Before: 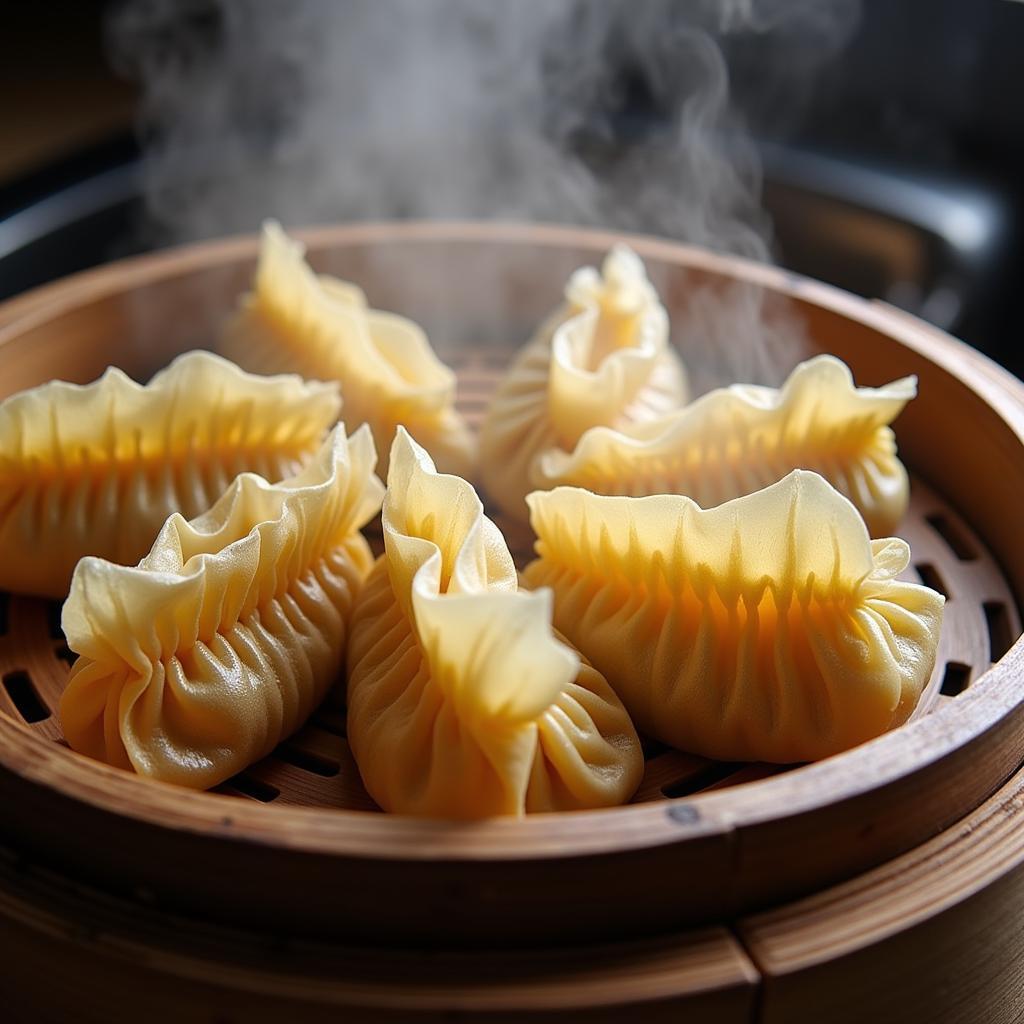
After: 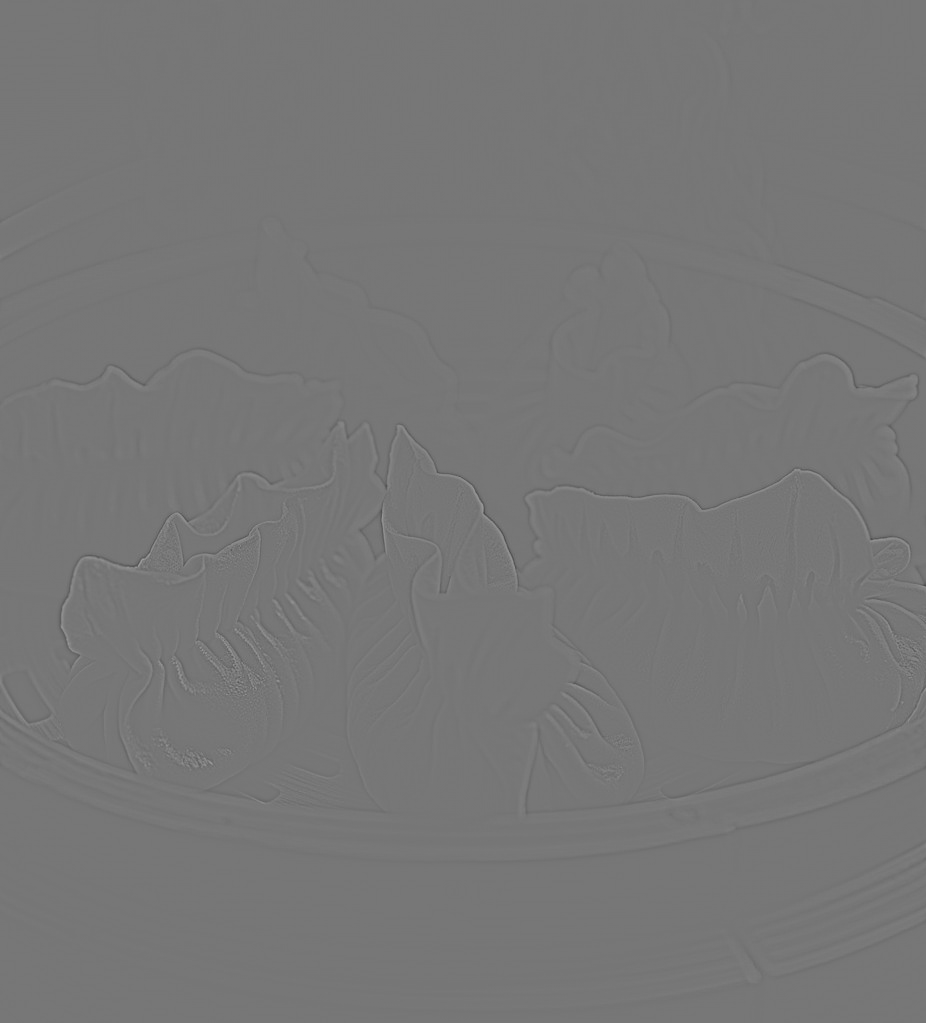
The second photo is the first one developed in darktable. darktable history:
rgb curve: curves: ch2 [(0, 0) (0.567, 0.512) (1, 1)], mode RGB, independent channels
highpass: sharpness 9.84%, contrast boost 9.94%
crop: right 9.509%, bottom 0.031%
monochrome: on, module defaults
